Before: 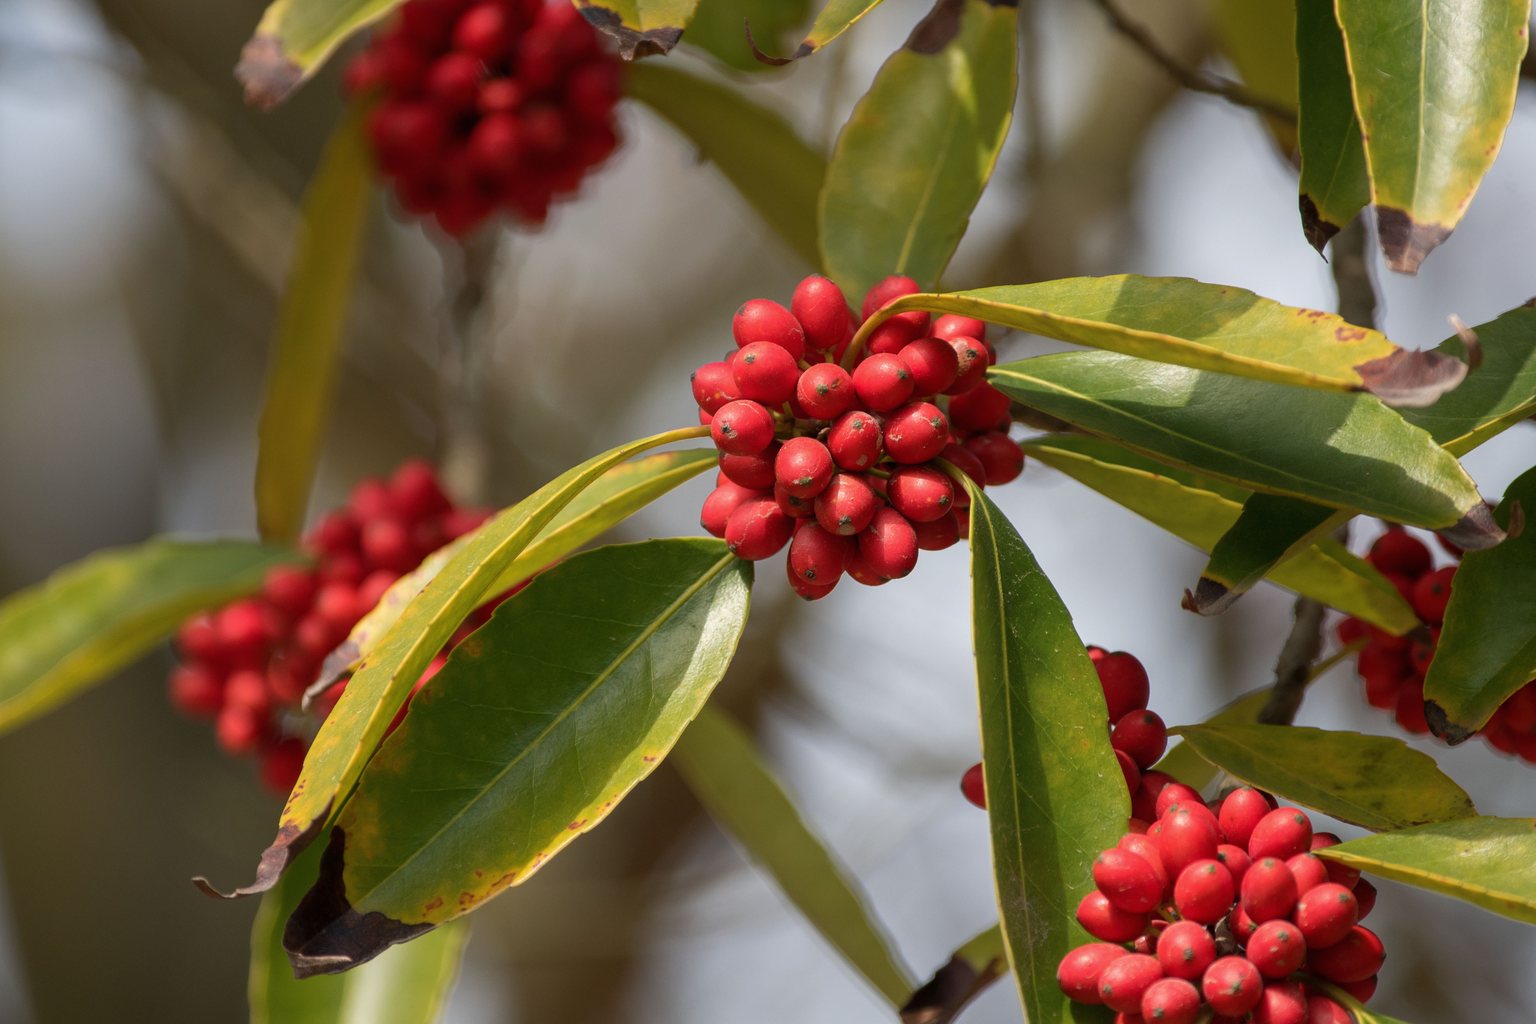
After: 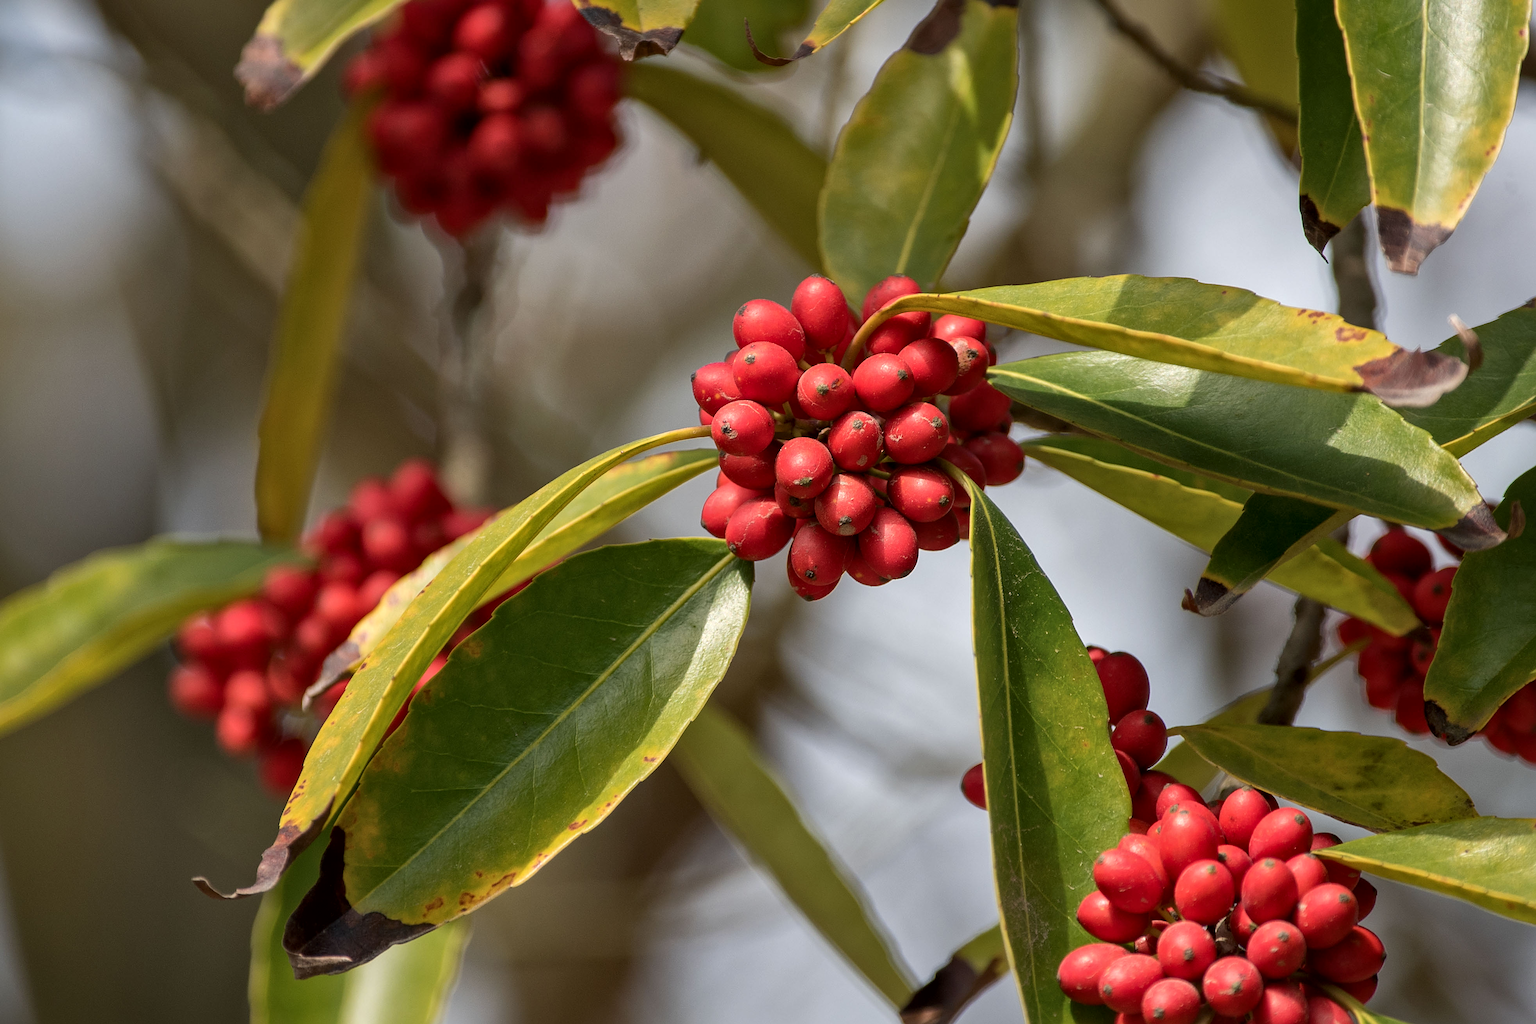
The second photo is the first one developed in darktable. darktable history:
sharpen: on, module defaults
exposure: compensate highlight preservation false
local contrast: mode bilateral grid, contrast 20, coarseness 50, detail 141%, midtone range 0.2
